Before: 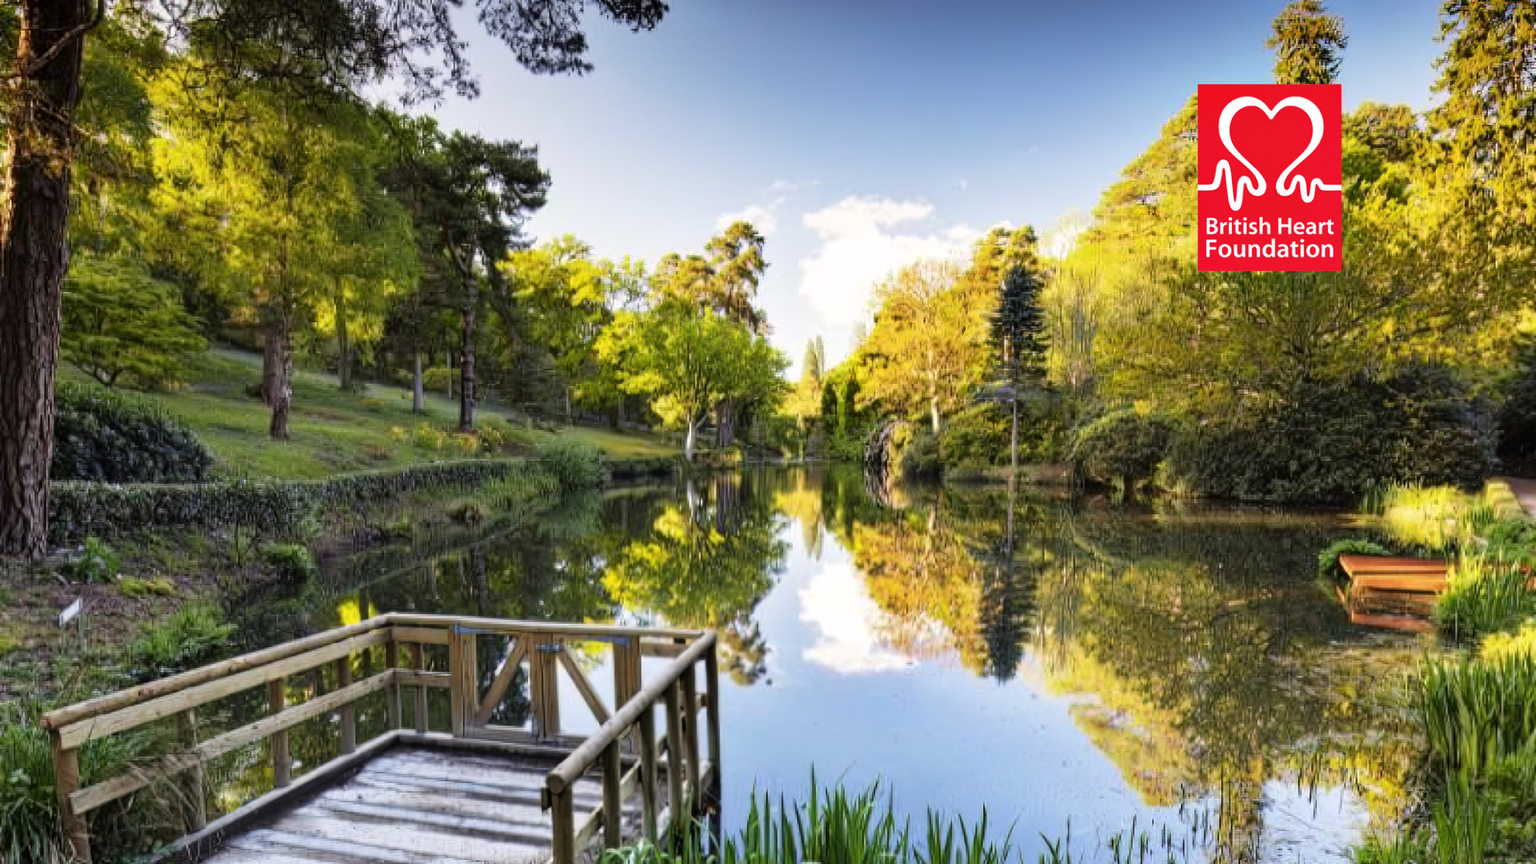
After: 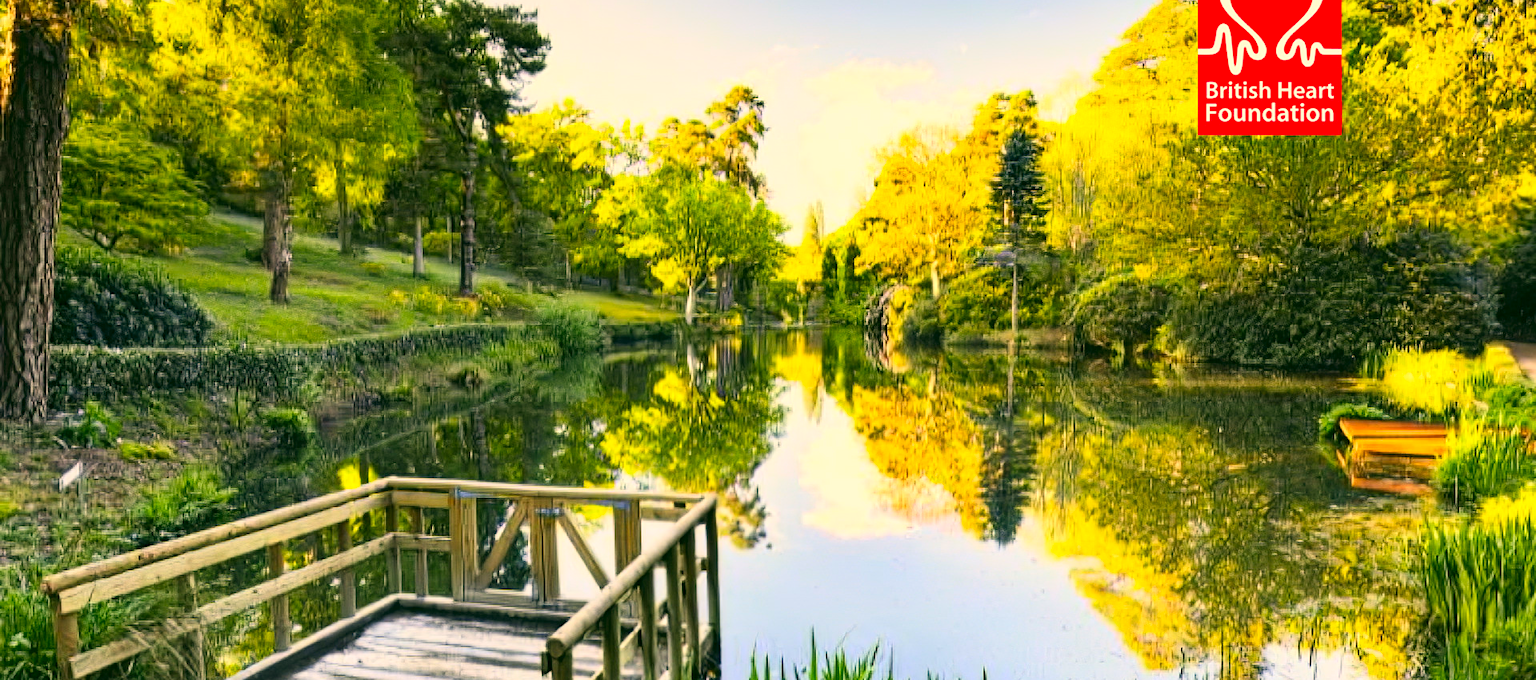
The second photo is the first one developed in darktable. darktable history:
color correction: highlights a* 5.3, highlights b* 24.26, shadows a* -15.58, shadows b* 4.02
sharpen: amount 0.2
crop and rotate: top 15.774%, bottom 5.506%
contrast brightness saturation: contrast 0.24, brightness 0.26, saturation 0.39
